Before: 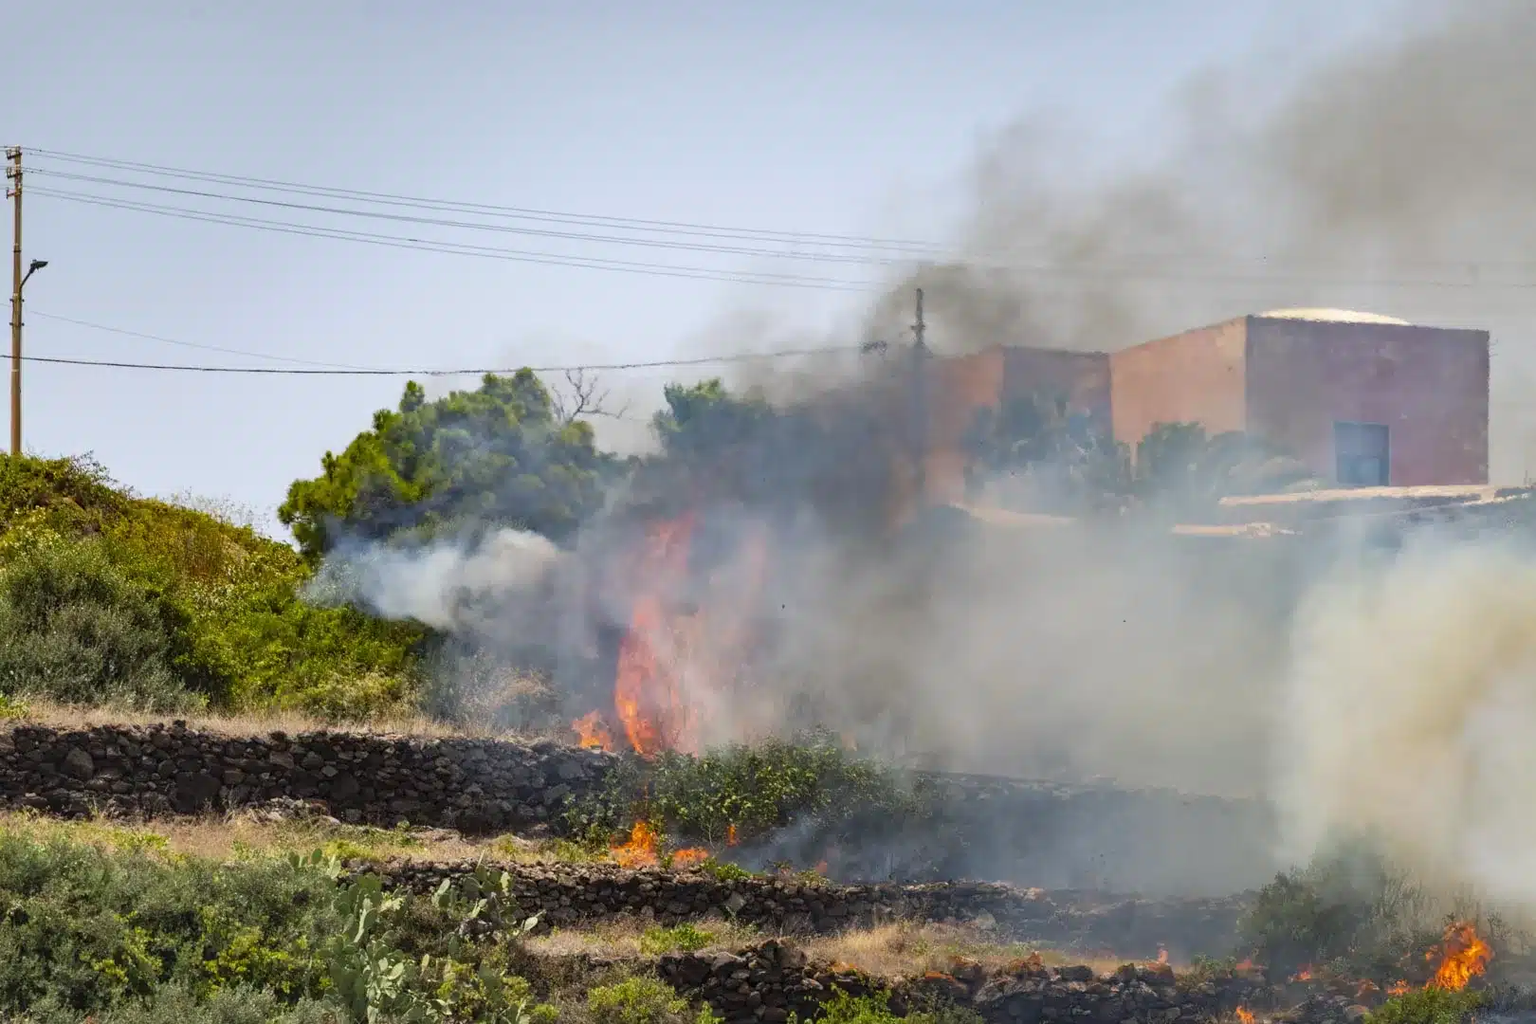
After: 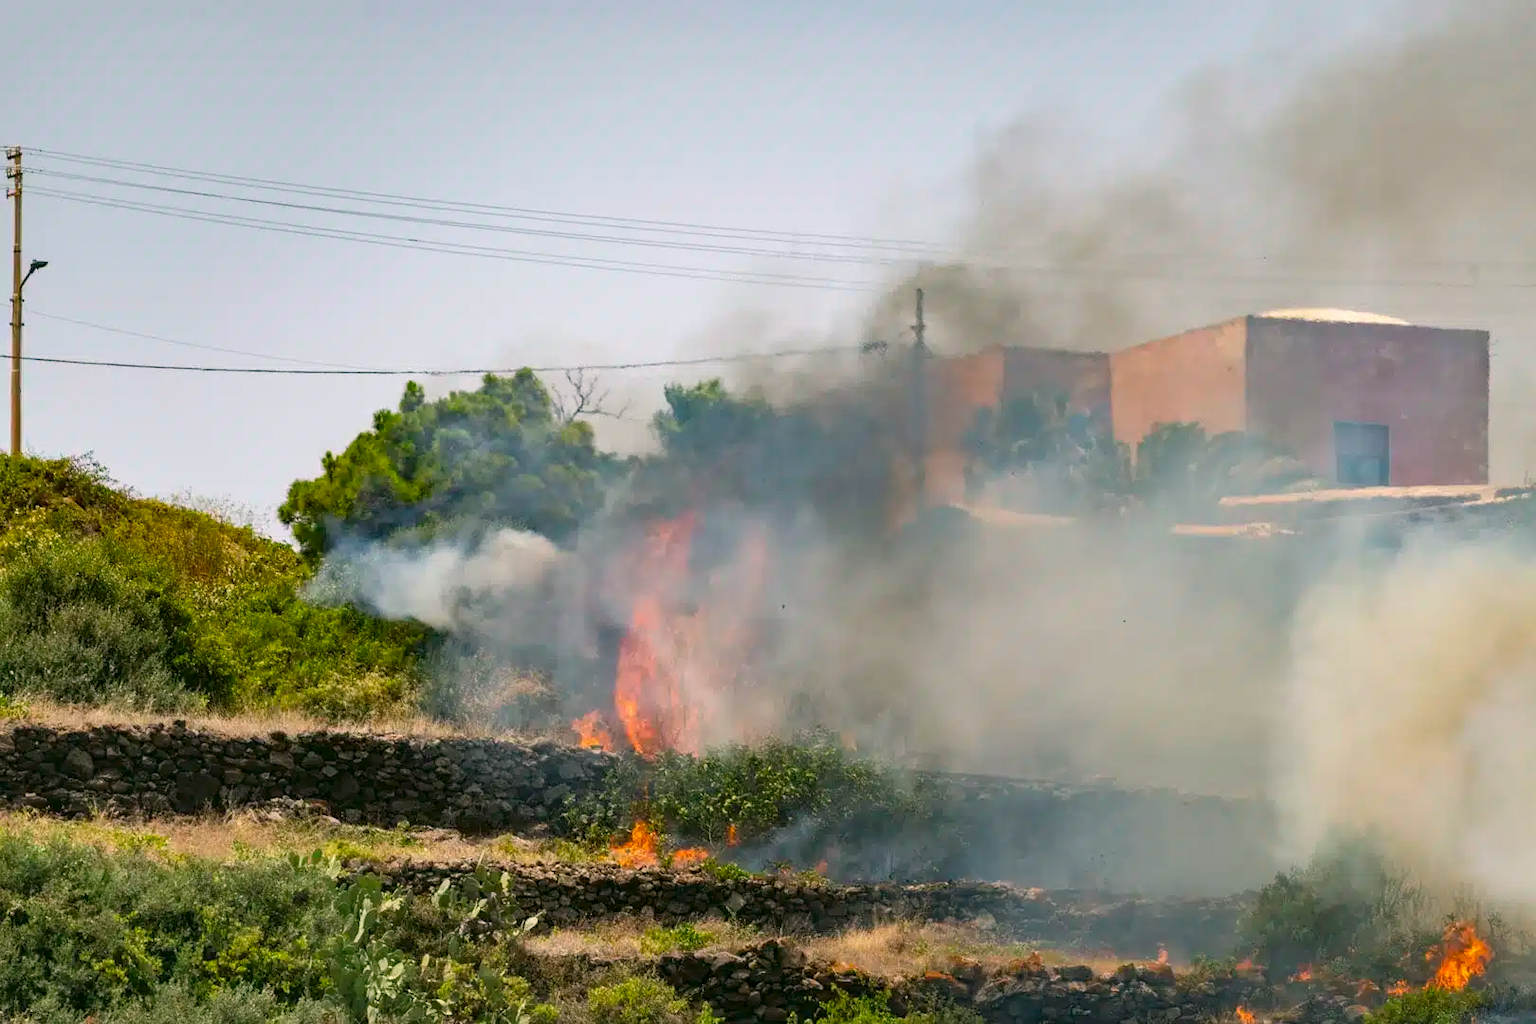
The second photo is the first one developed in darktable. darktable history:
color correction: highlights a* 4.03, highlights b* 4.98, shadows a* -7.94, shadows b* 4.74
